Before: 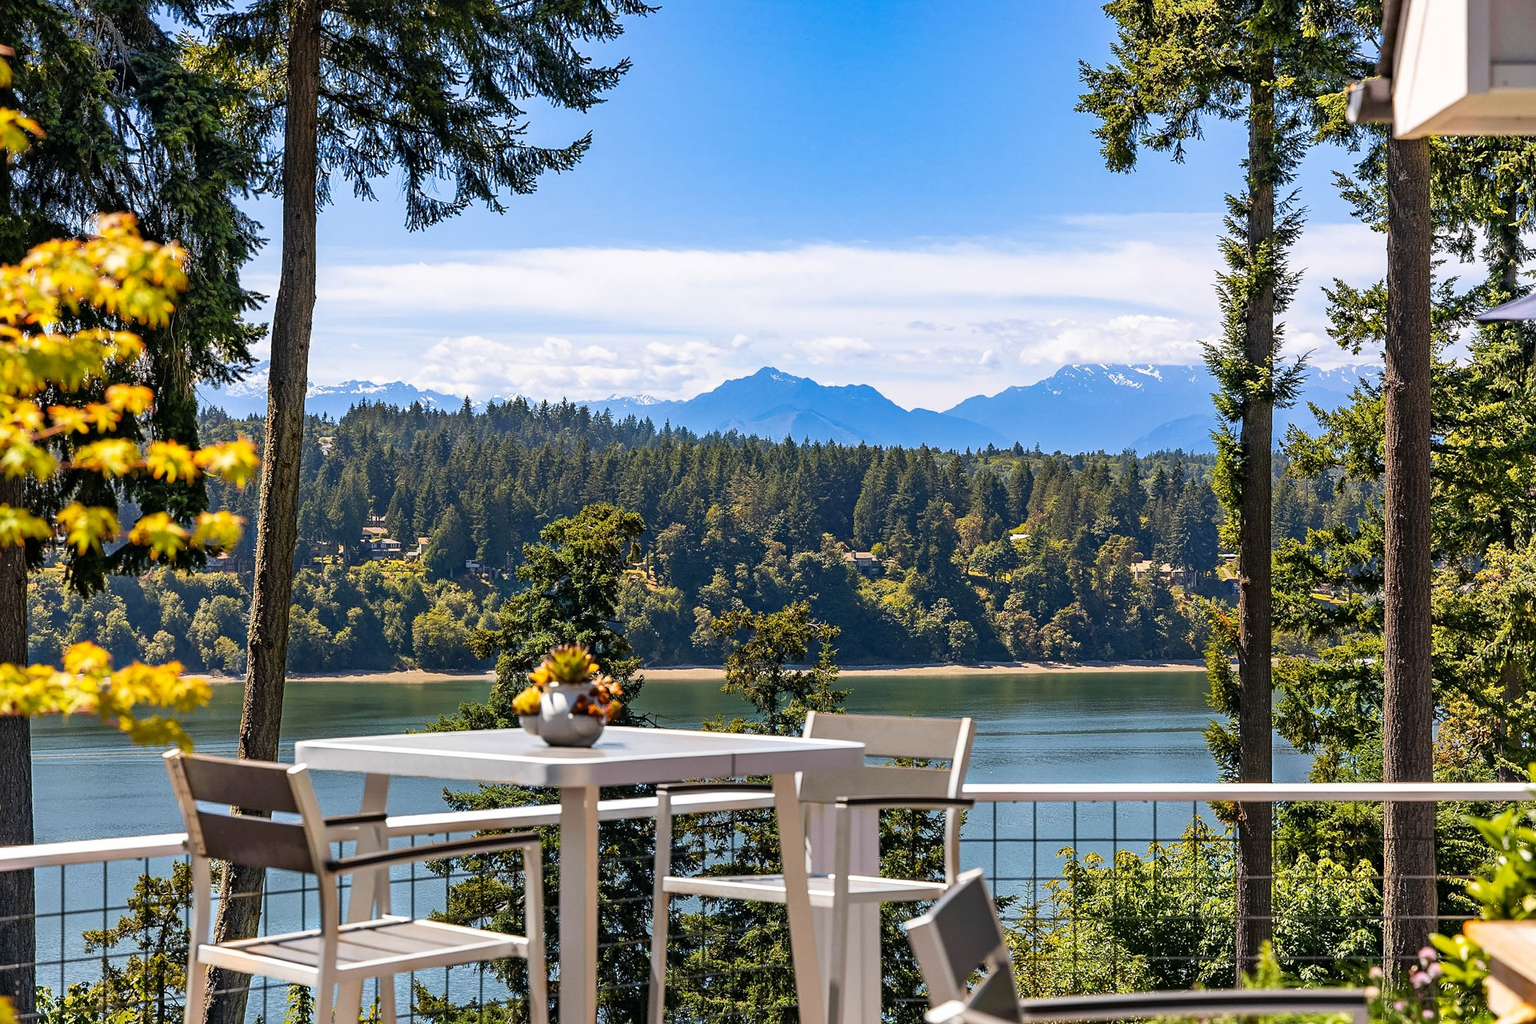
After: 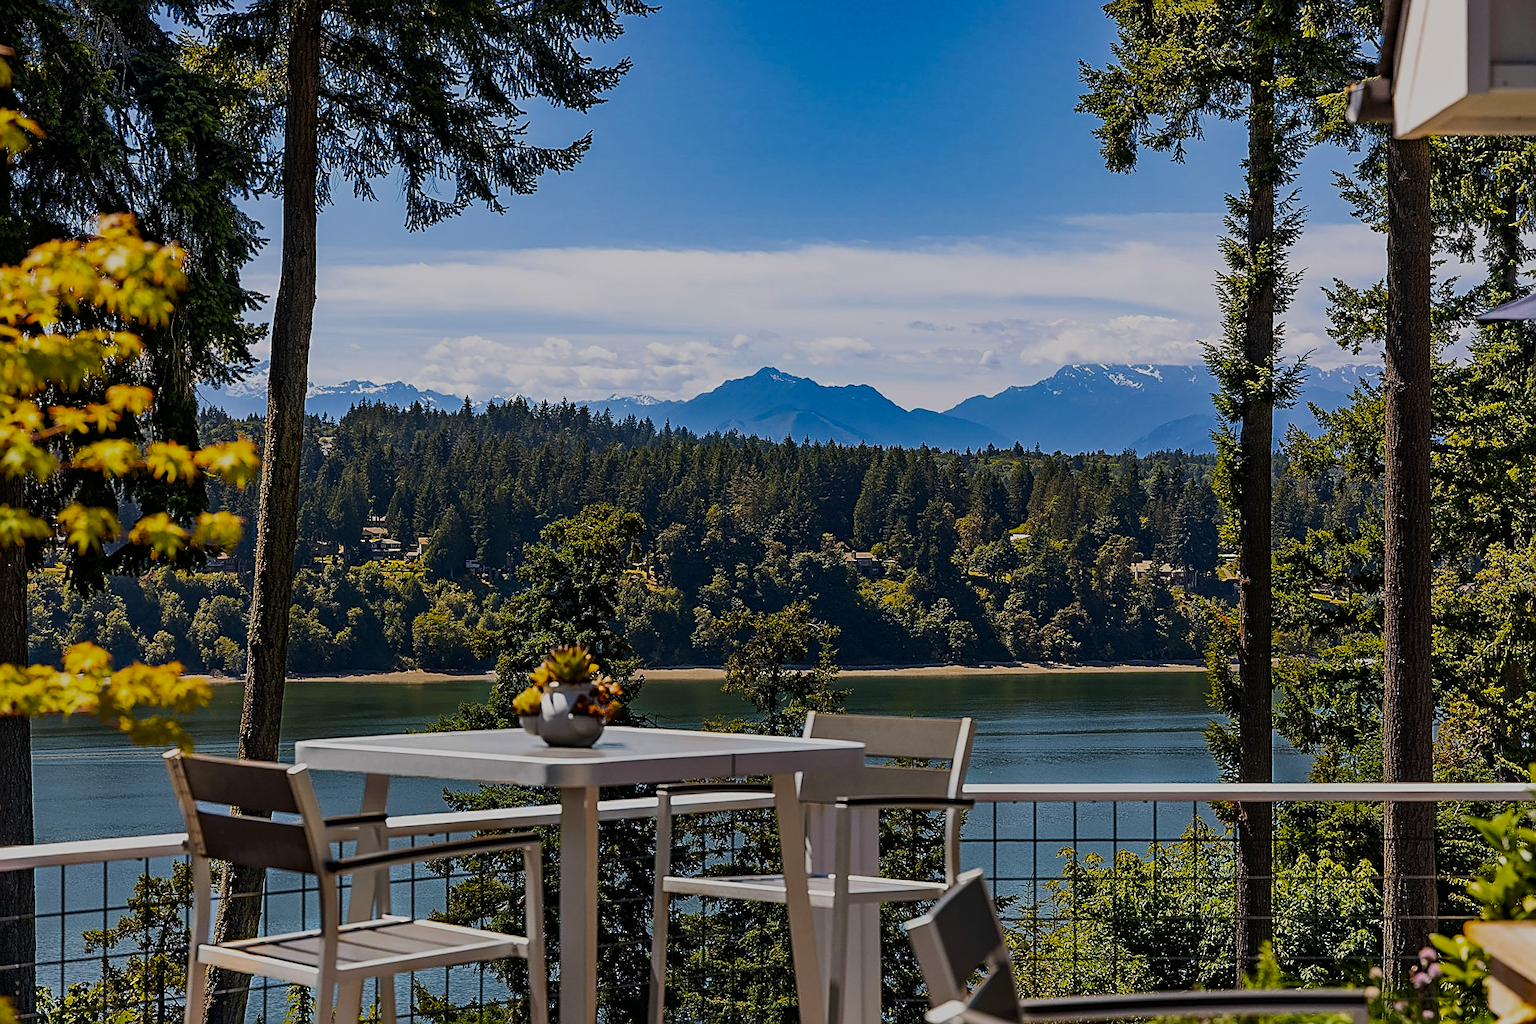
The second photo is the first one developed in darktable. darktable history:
exposure: exposure -1.402 EV, compensate exposure bias true, compensate highlight preservation false
sharpen: radius 1.923
color balance rgb: perceptual saturation grading › global saturation 19.939%, perceptual brilliance grading › highlights 19.587%, perceptual brilliance grading › mid-tones 19.887%, perceptual brilliance grading › shadows -20.759%, global vibrance 11.059%
